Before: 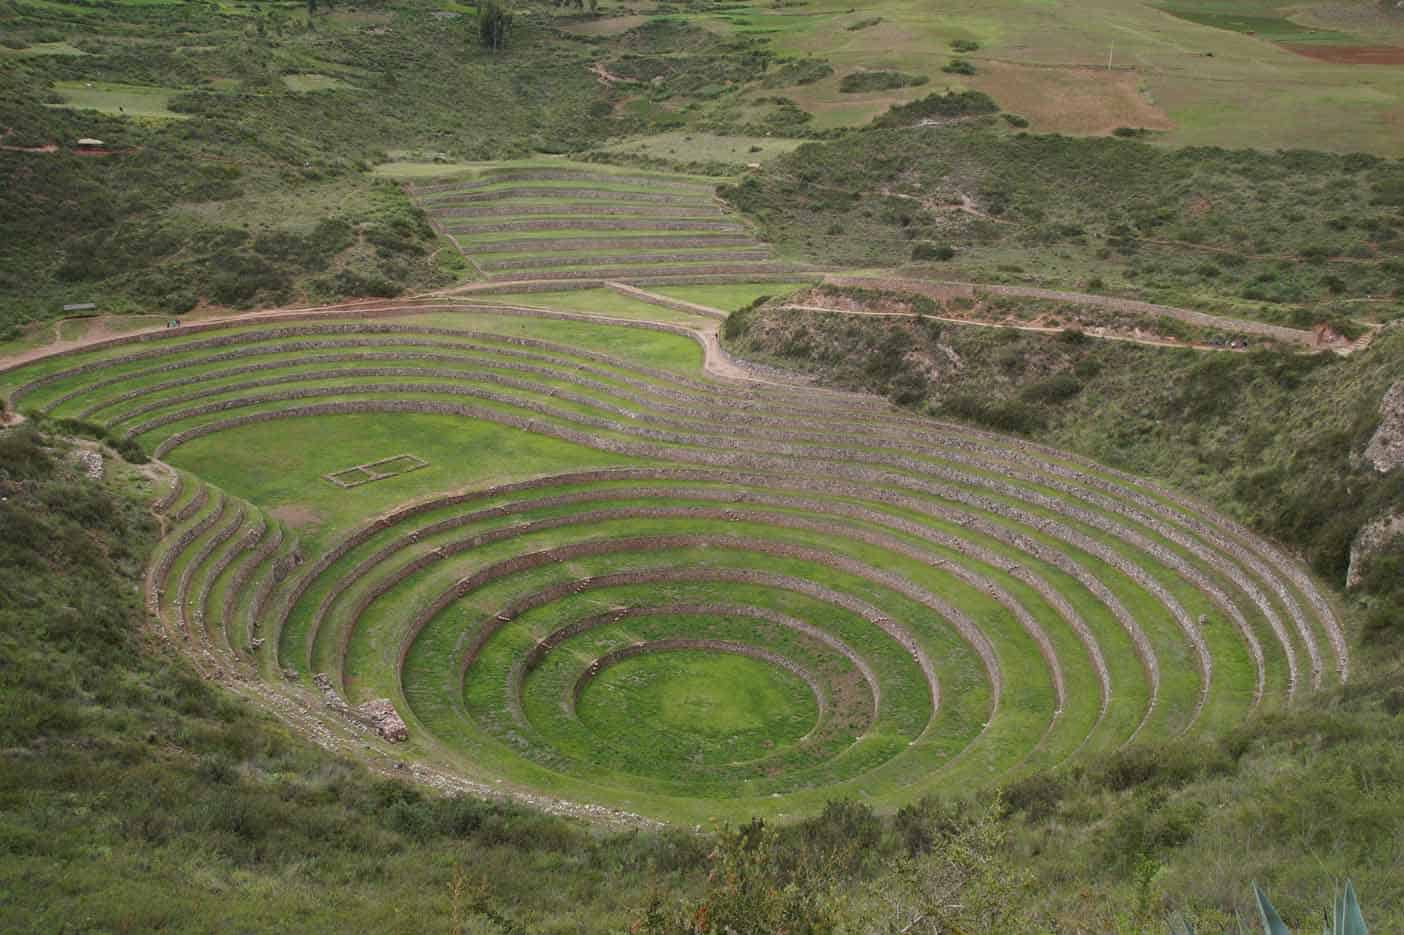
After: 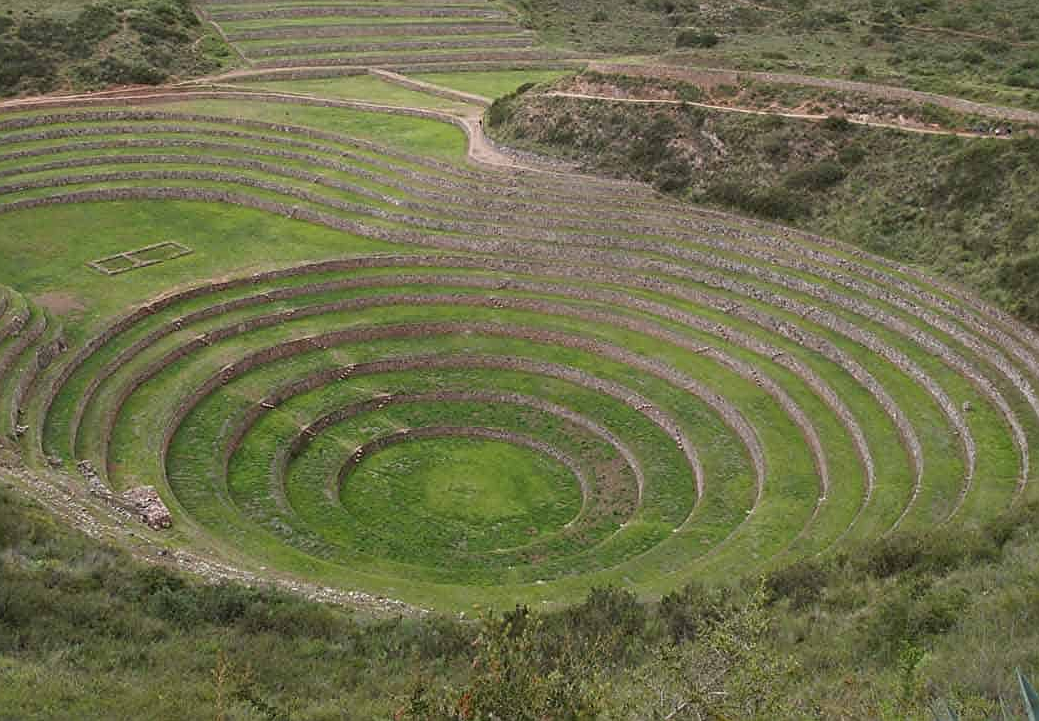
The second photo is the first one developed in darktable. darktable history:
sharpen: on, module defaults
crop: left 16.871%, top 22.857%, right 9.116%
